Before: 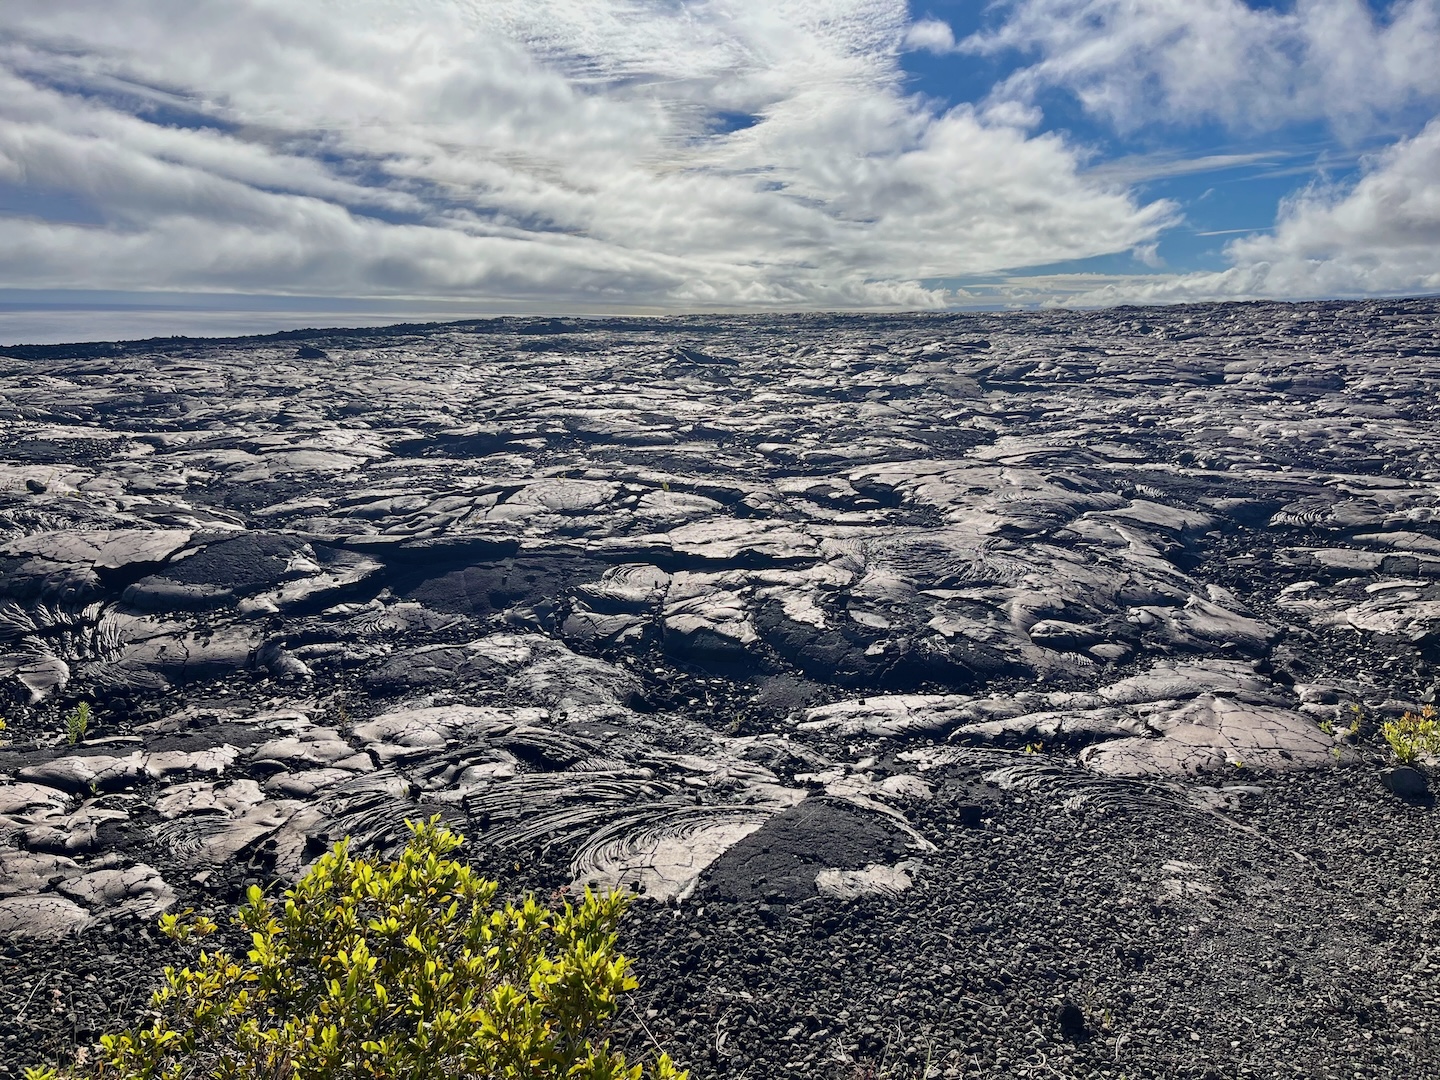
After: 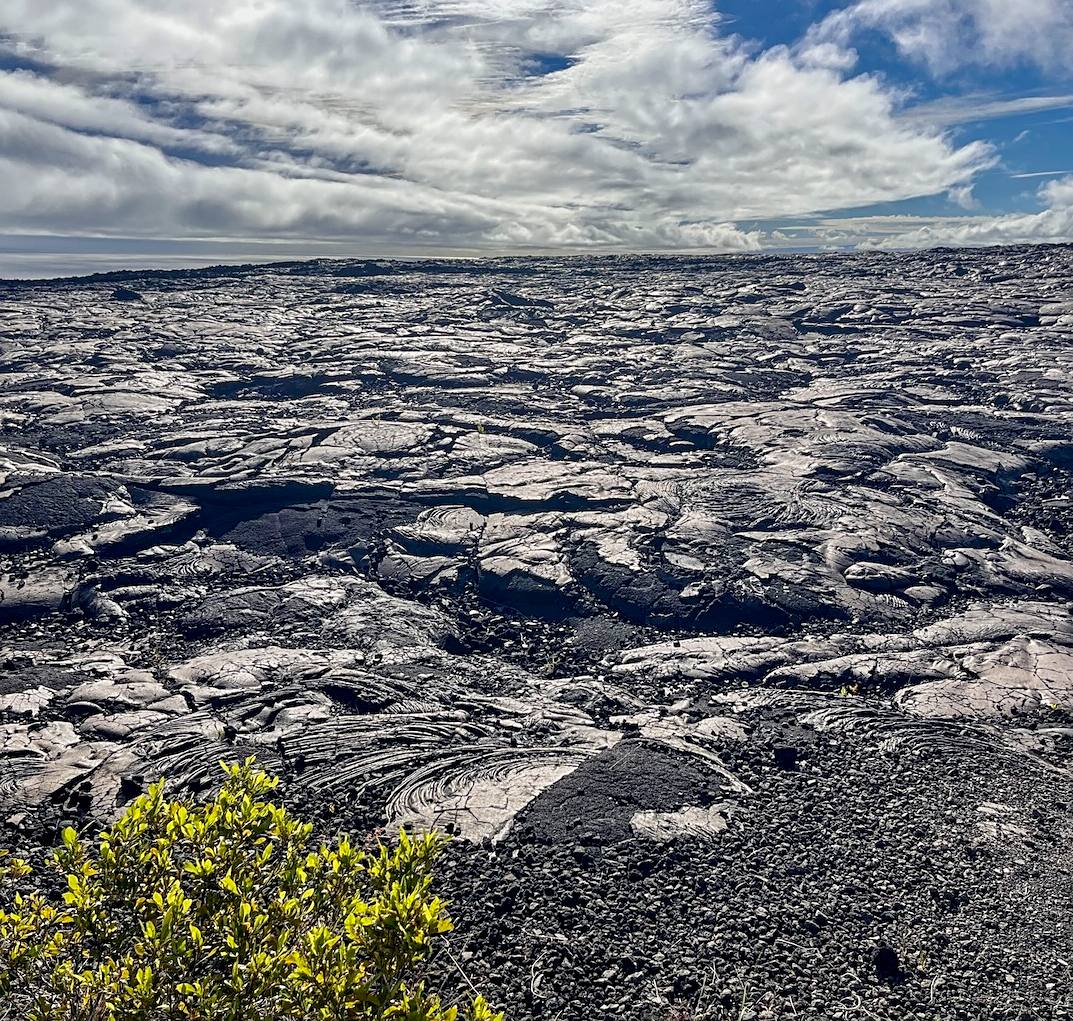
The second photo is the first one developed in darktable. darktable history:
sharpen: on, module defaults
crop and rotate: left 12.914%, top 5.381%, right 12.555%
local contrast: detail 130%
